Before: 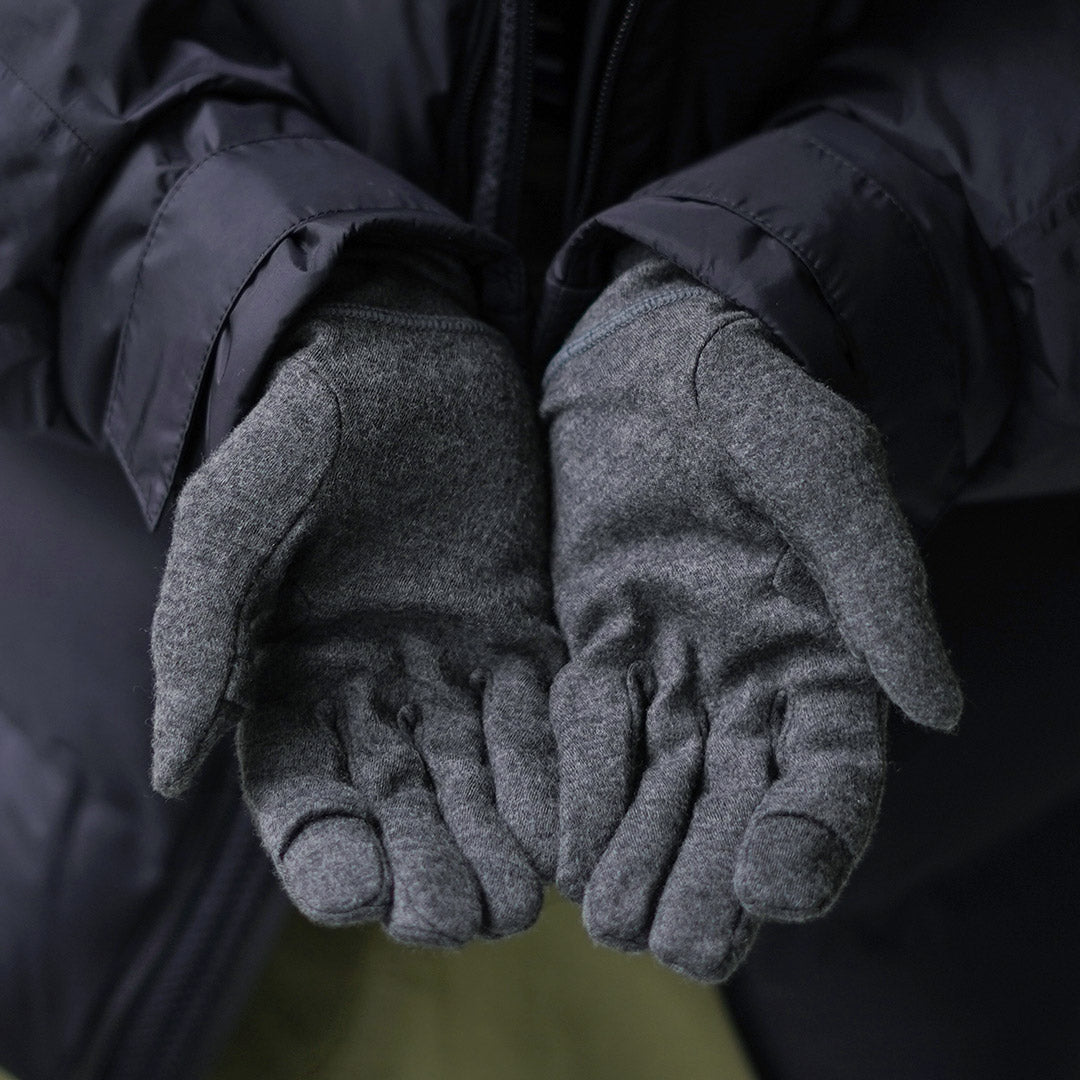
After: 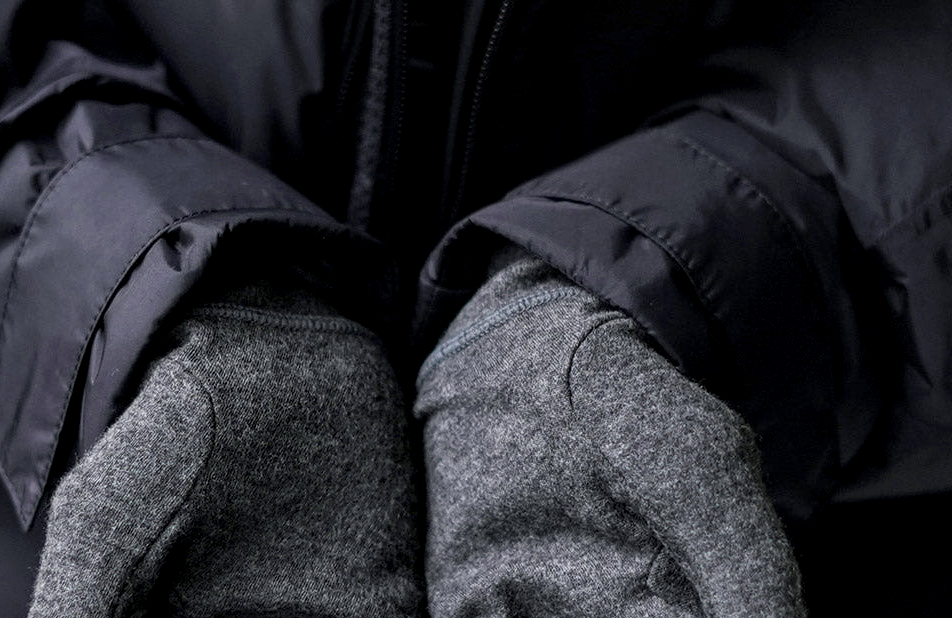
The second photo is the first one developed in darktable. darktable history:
local contrast: detail 150%
crop and rotate: left 11.812%, bottom 42.776%
